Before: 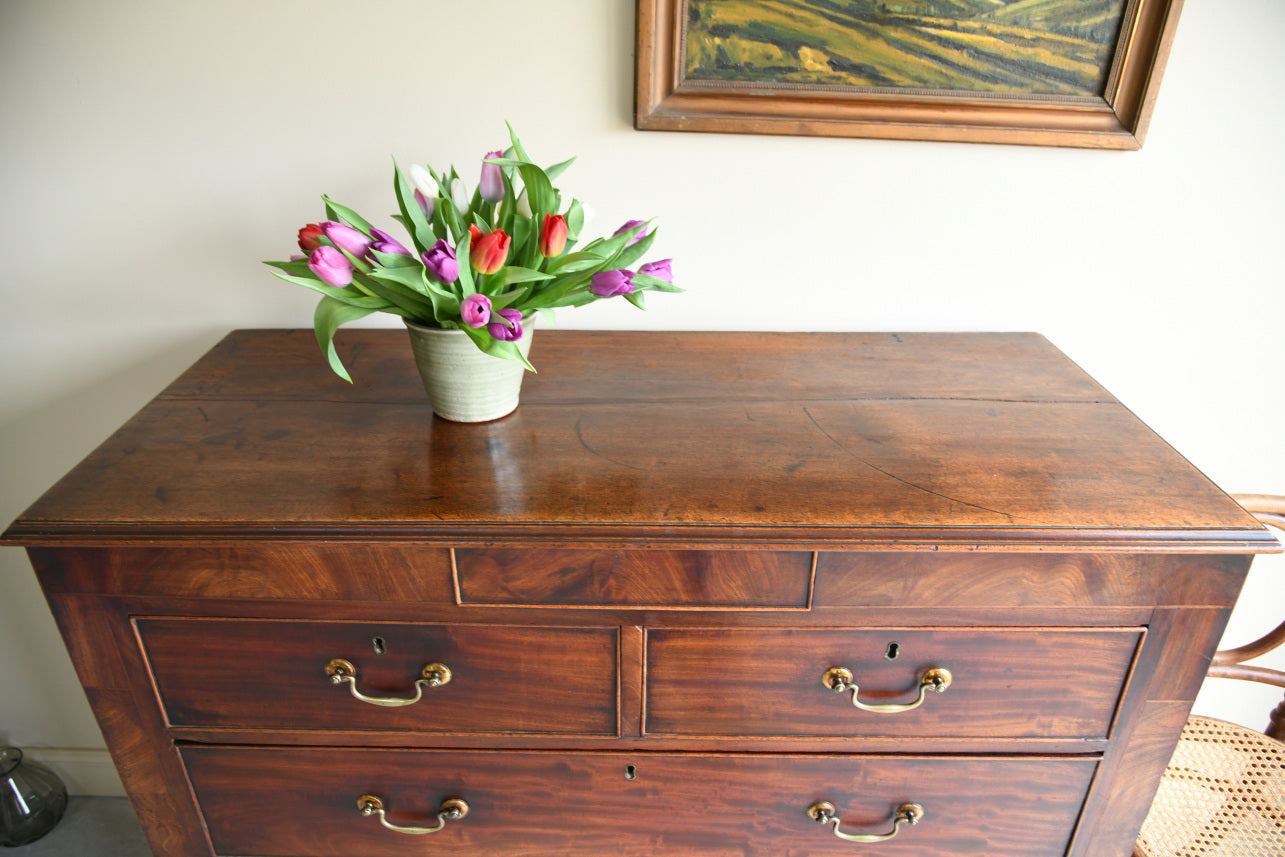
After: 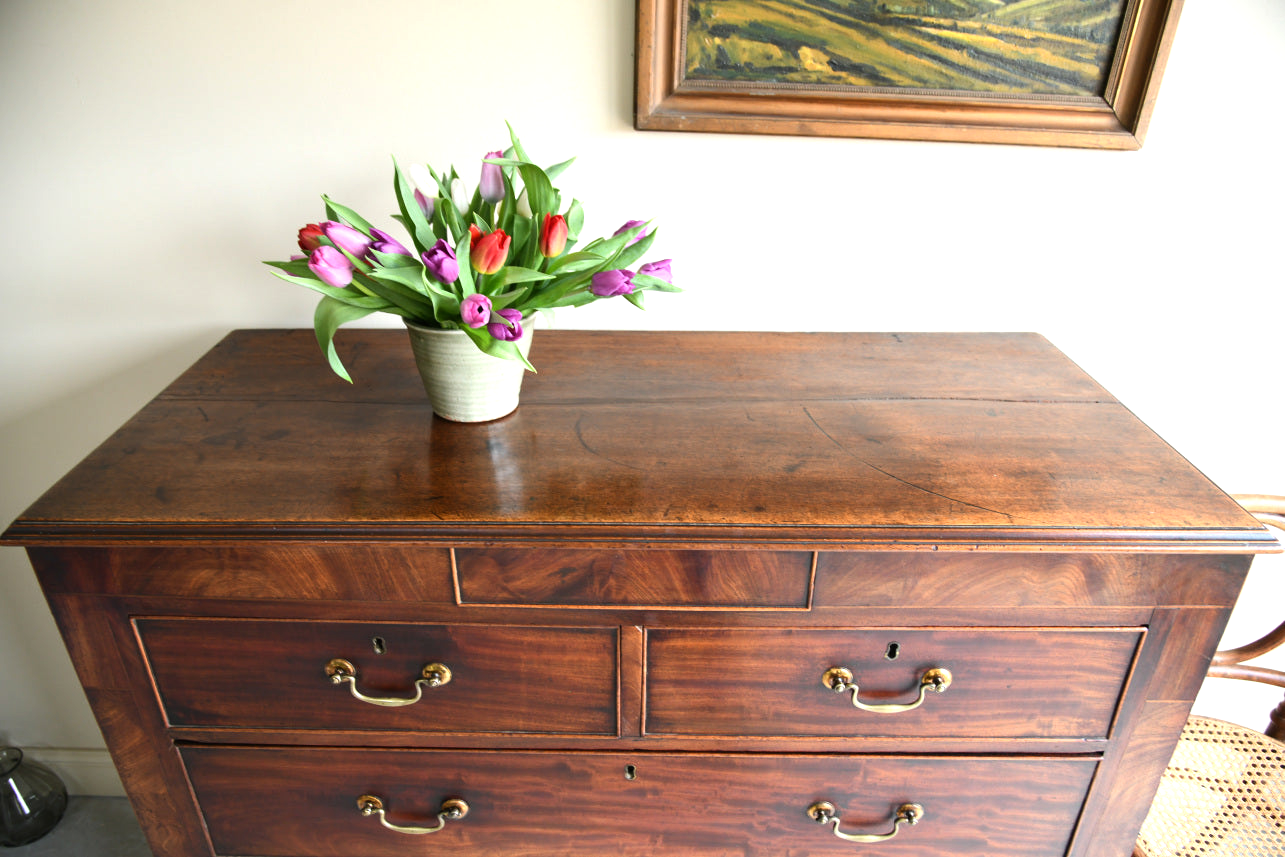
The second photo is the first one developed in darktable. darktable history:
tone equalizer: -8 EV -0.456 EV, -7 EV -0.415 EV, -6 EV -0.338 EV, -5 EV -0.205 EV, -3 EV 0.19 EV, -2 EV 0.331 EV, -1 EV 0.377 EV, +0 EV 0.406 EV, edges refinement/feathering 500, mask exposure compensation -1.57 EV, preserve details no
